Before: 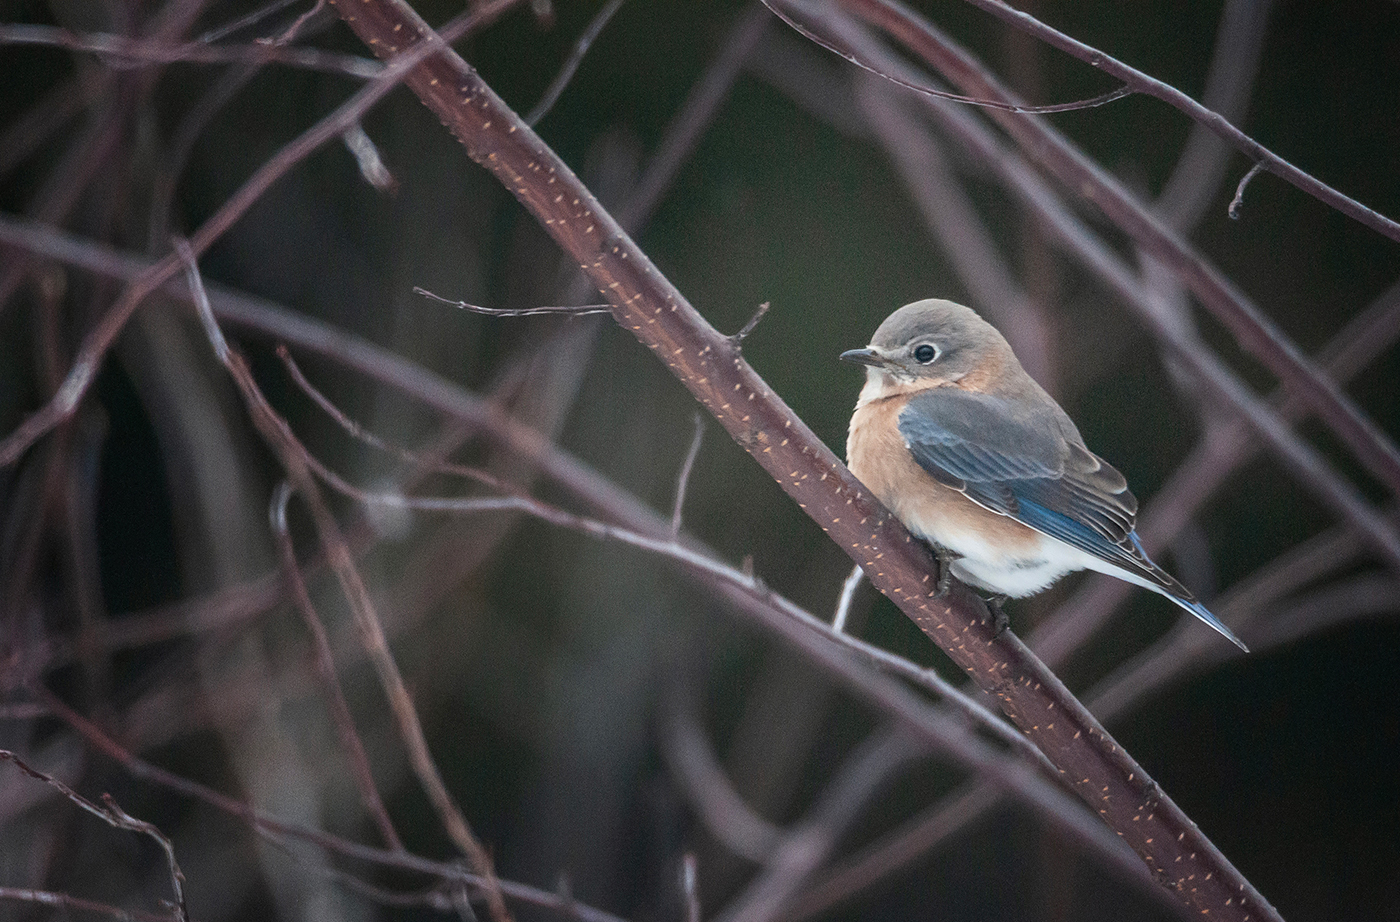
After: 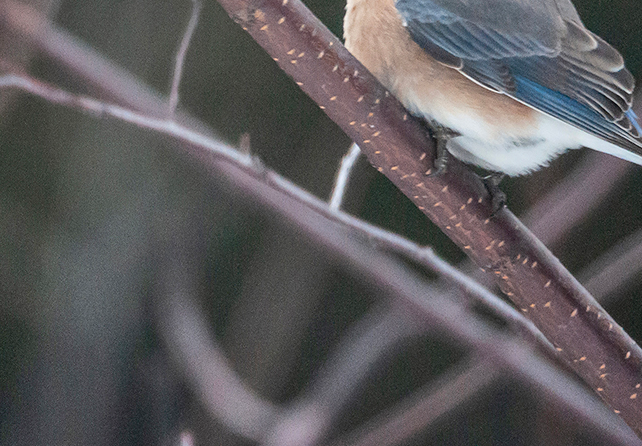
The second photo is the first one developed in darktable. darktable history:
crop: left 35.976%, top 45.819%, right 18.162%, bottom 5.807%
shadows and highlights: shadows 60, soften with gaussian
